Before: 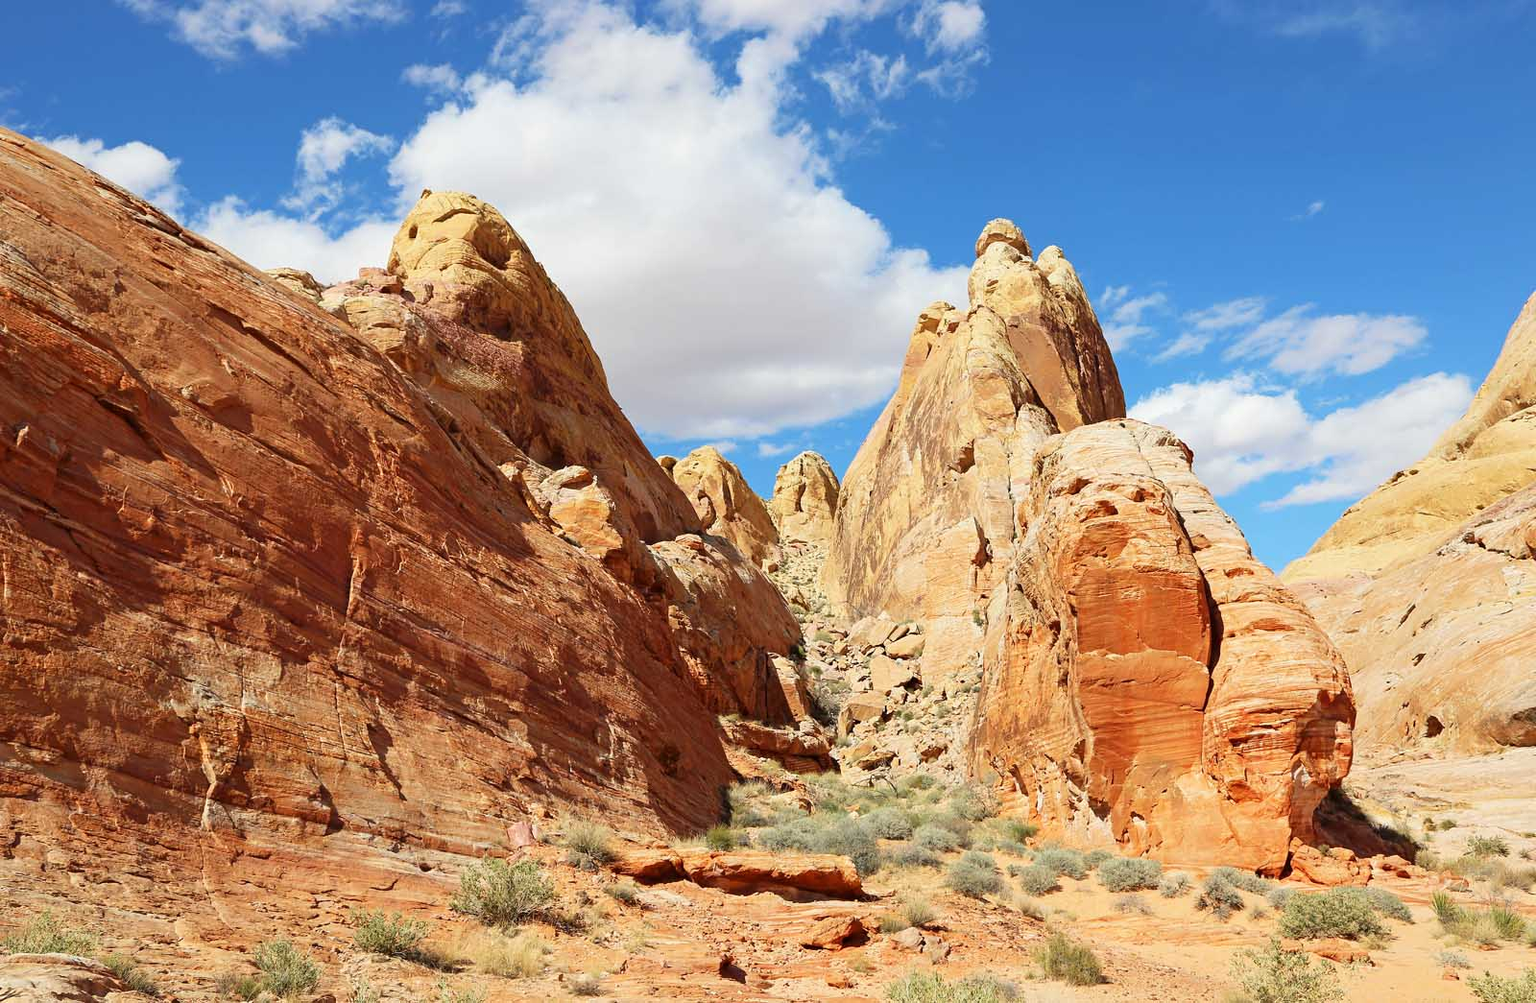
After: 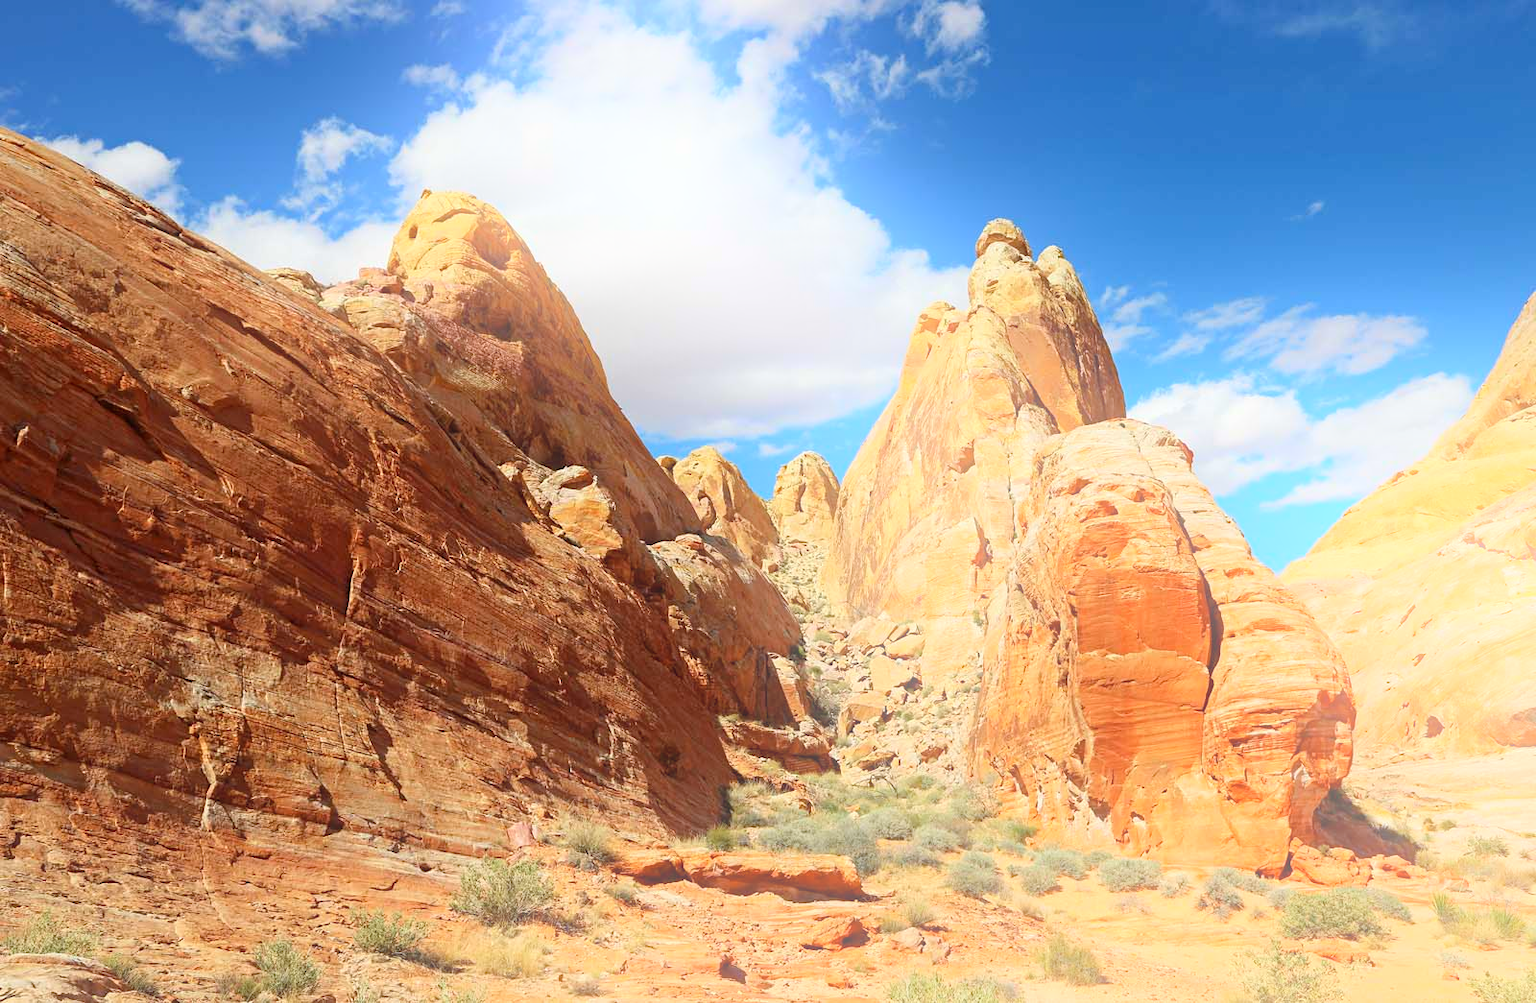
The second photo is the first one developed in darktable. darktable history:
bloom: on, module defaults
haze removal: compatibility mode true, adaptive false
